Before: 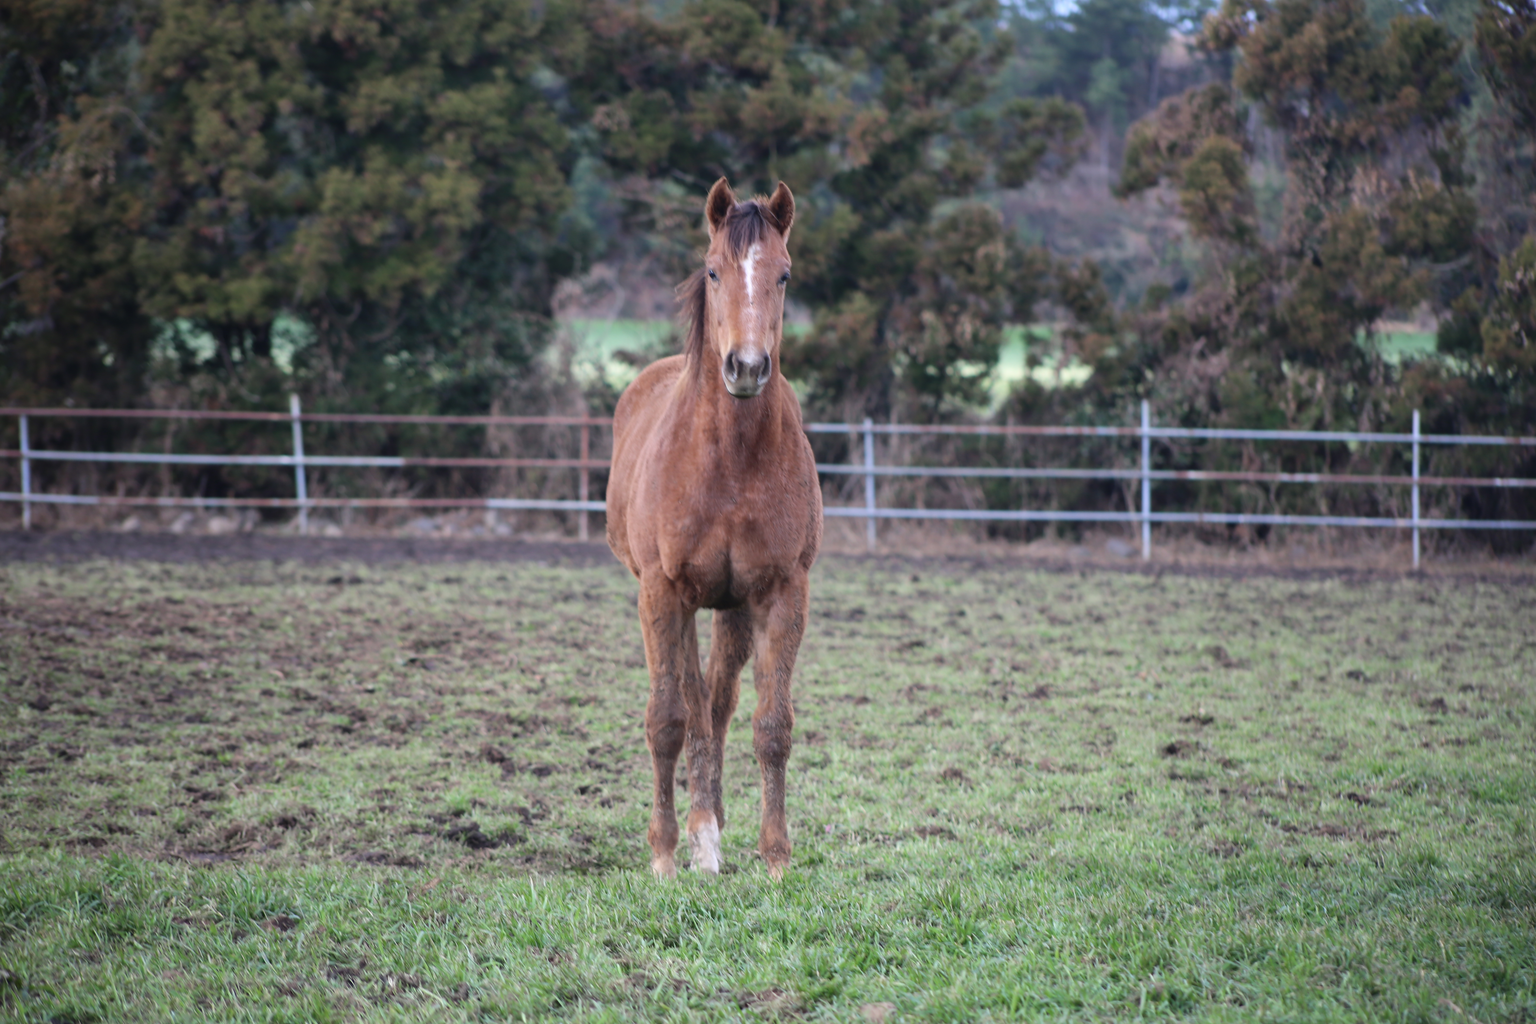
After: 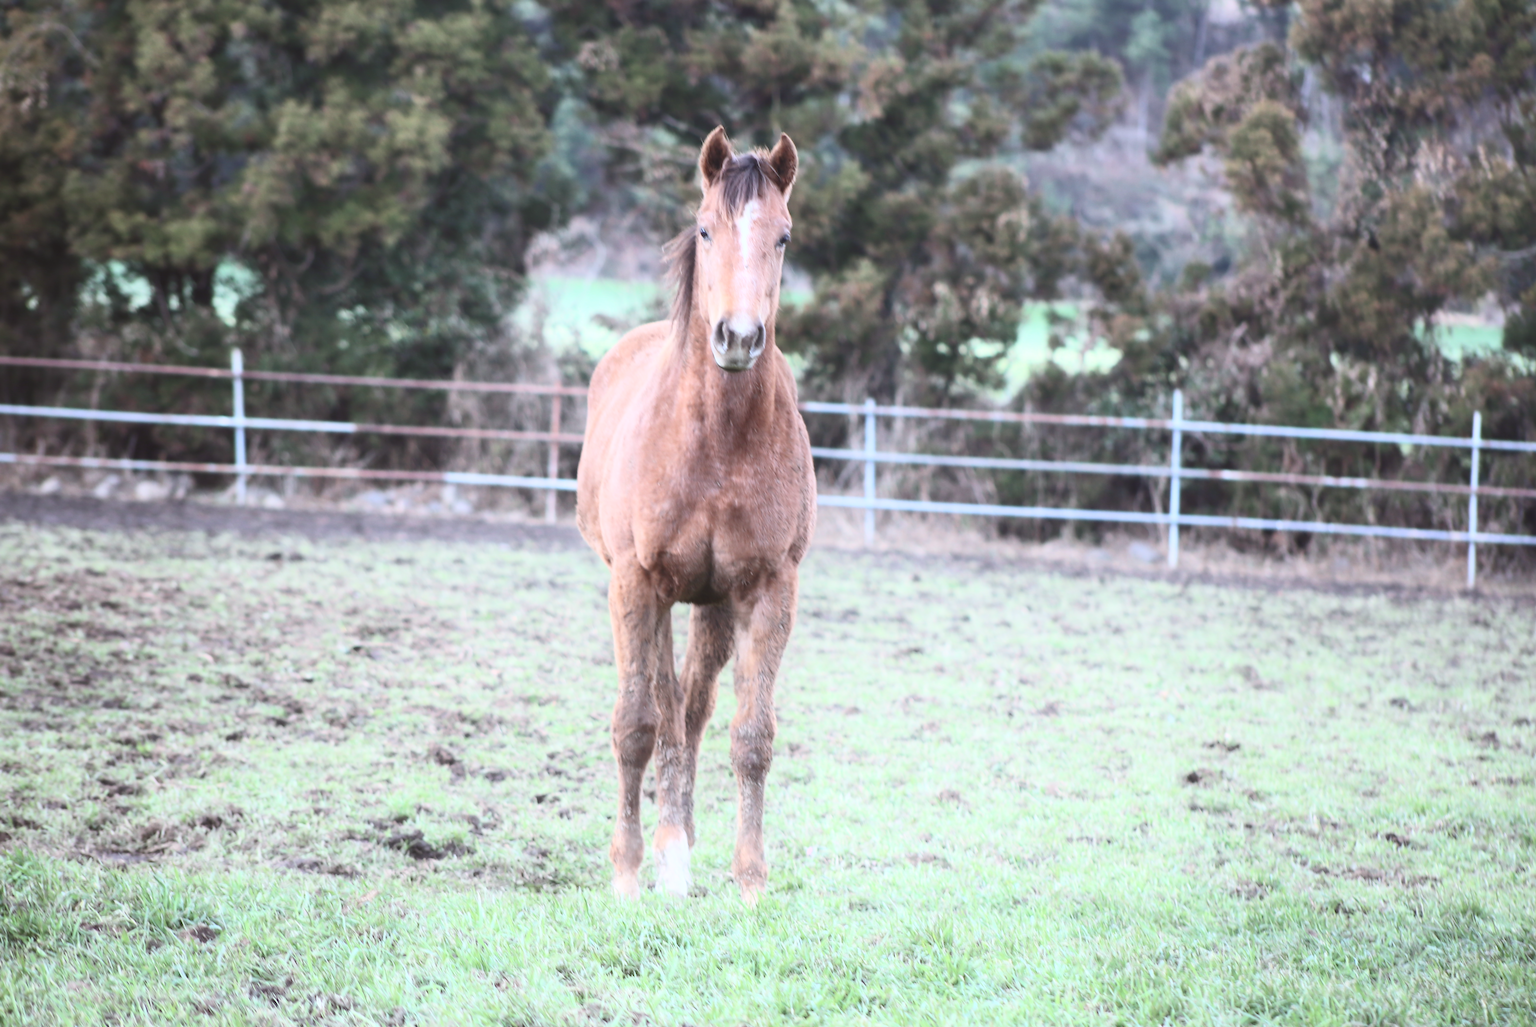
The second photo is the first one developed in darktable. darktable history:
shadows and highlights: shadows -22.9, highlights 46.21, soften with gaussian
contrast brightness saturation: contrast 0.384, brightness 0.524
tone equalizer: on, module defaults
crop and rotate: angle -2.11°, left 3.158%, top 3.694%, right 1.594%, bottom 0.697%
color correction: highlights a* -3.24, highlights b* -6.38, shadows a* 3.03, shadows b* 5.46
